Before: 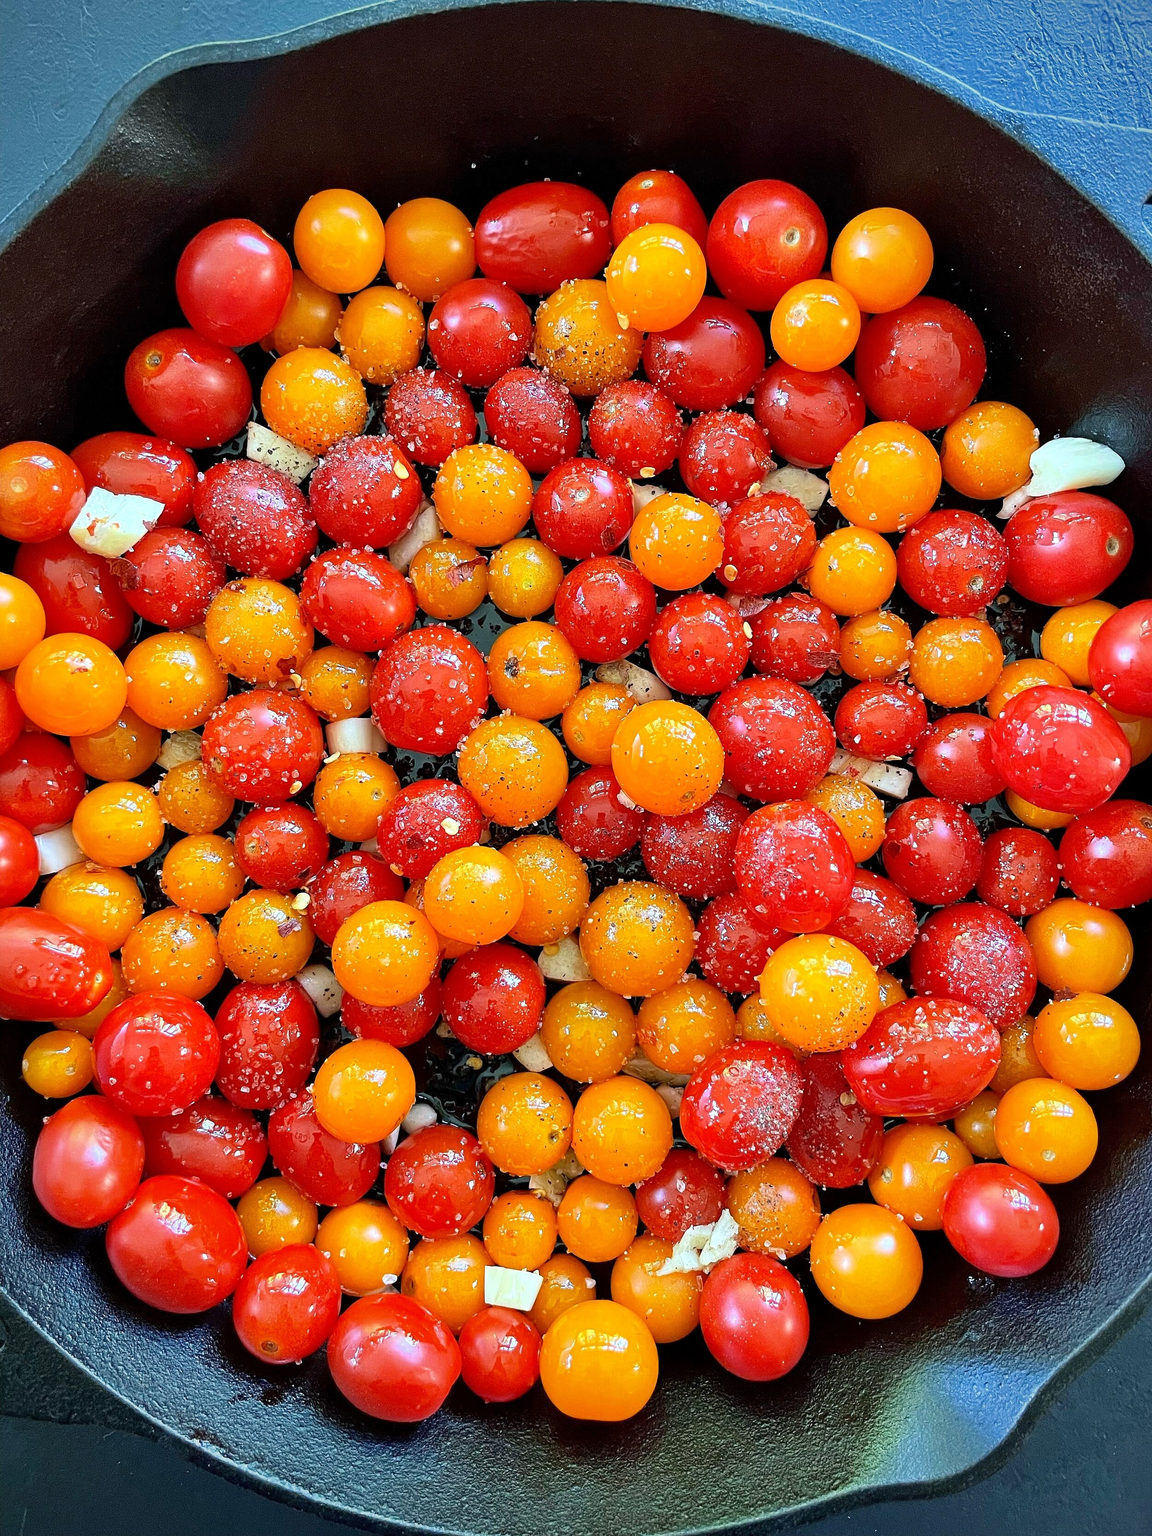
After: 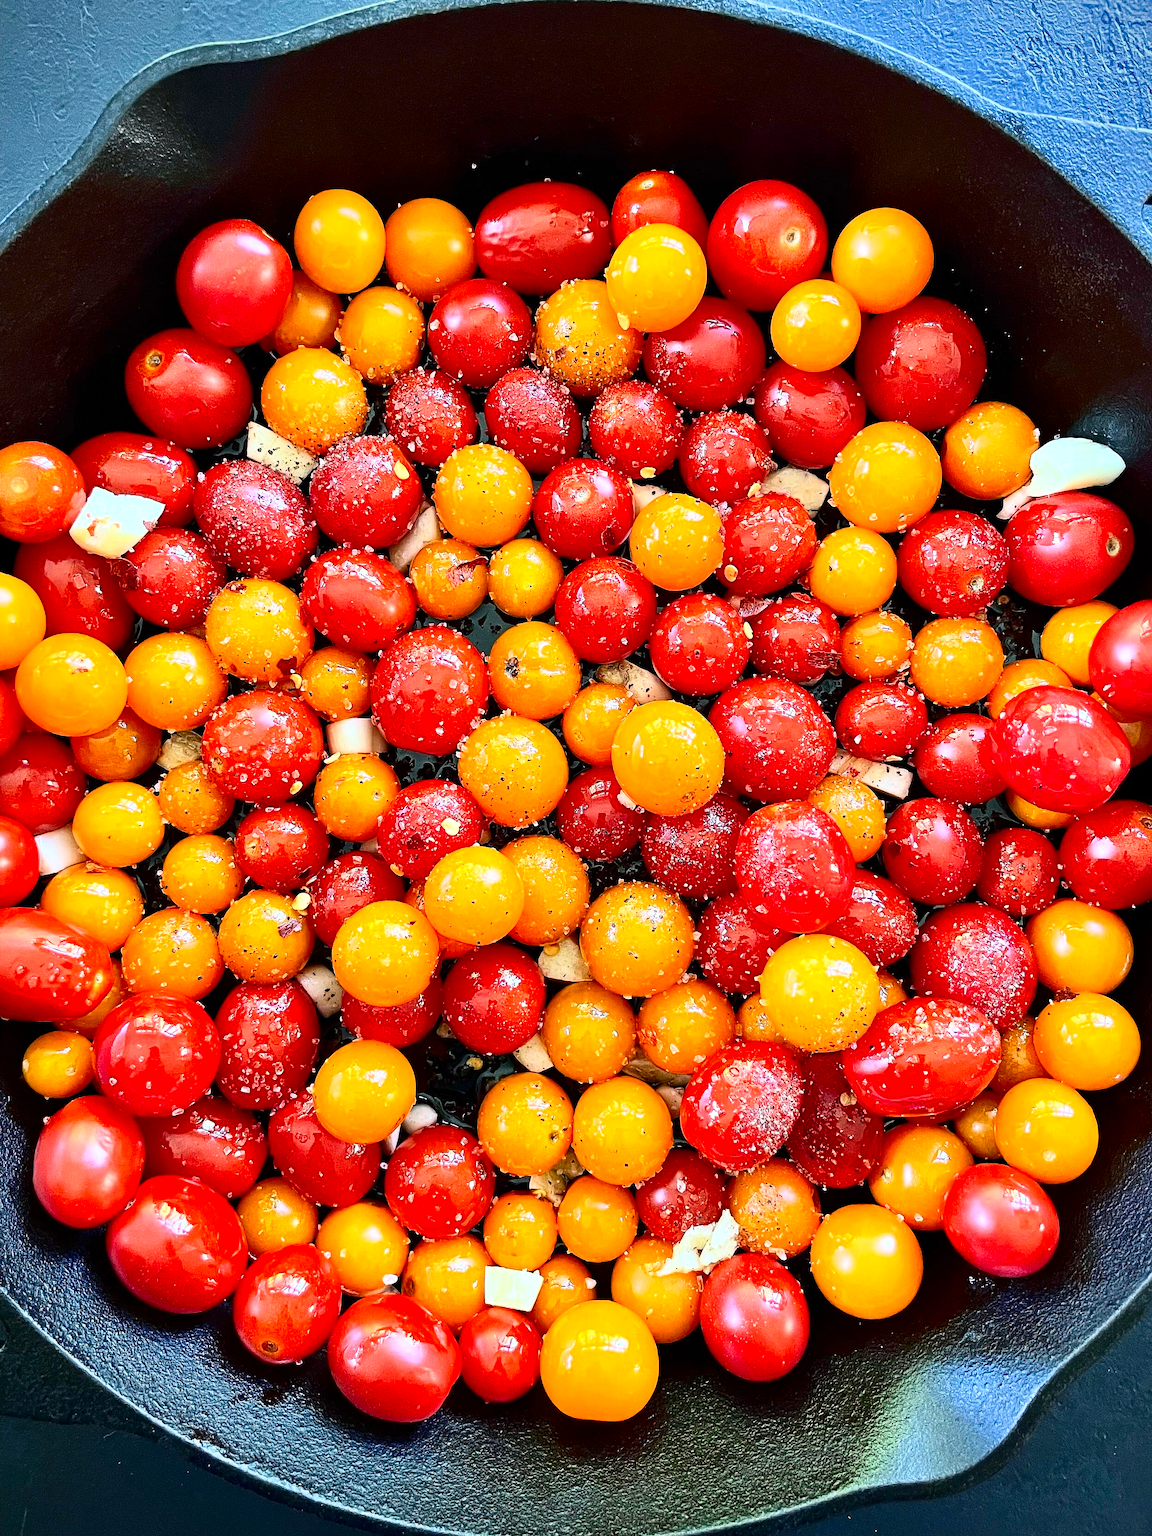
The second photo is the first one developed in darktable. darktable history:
color correction: highlights a* 3.22, highlights b* 1.93, saturation 1.19
contrast brightness saturation: contrast 0.39, brightness 0.1
